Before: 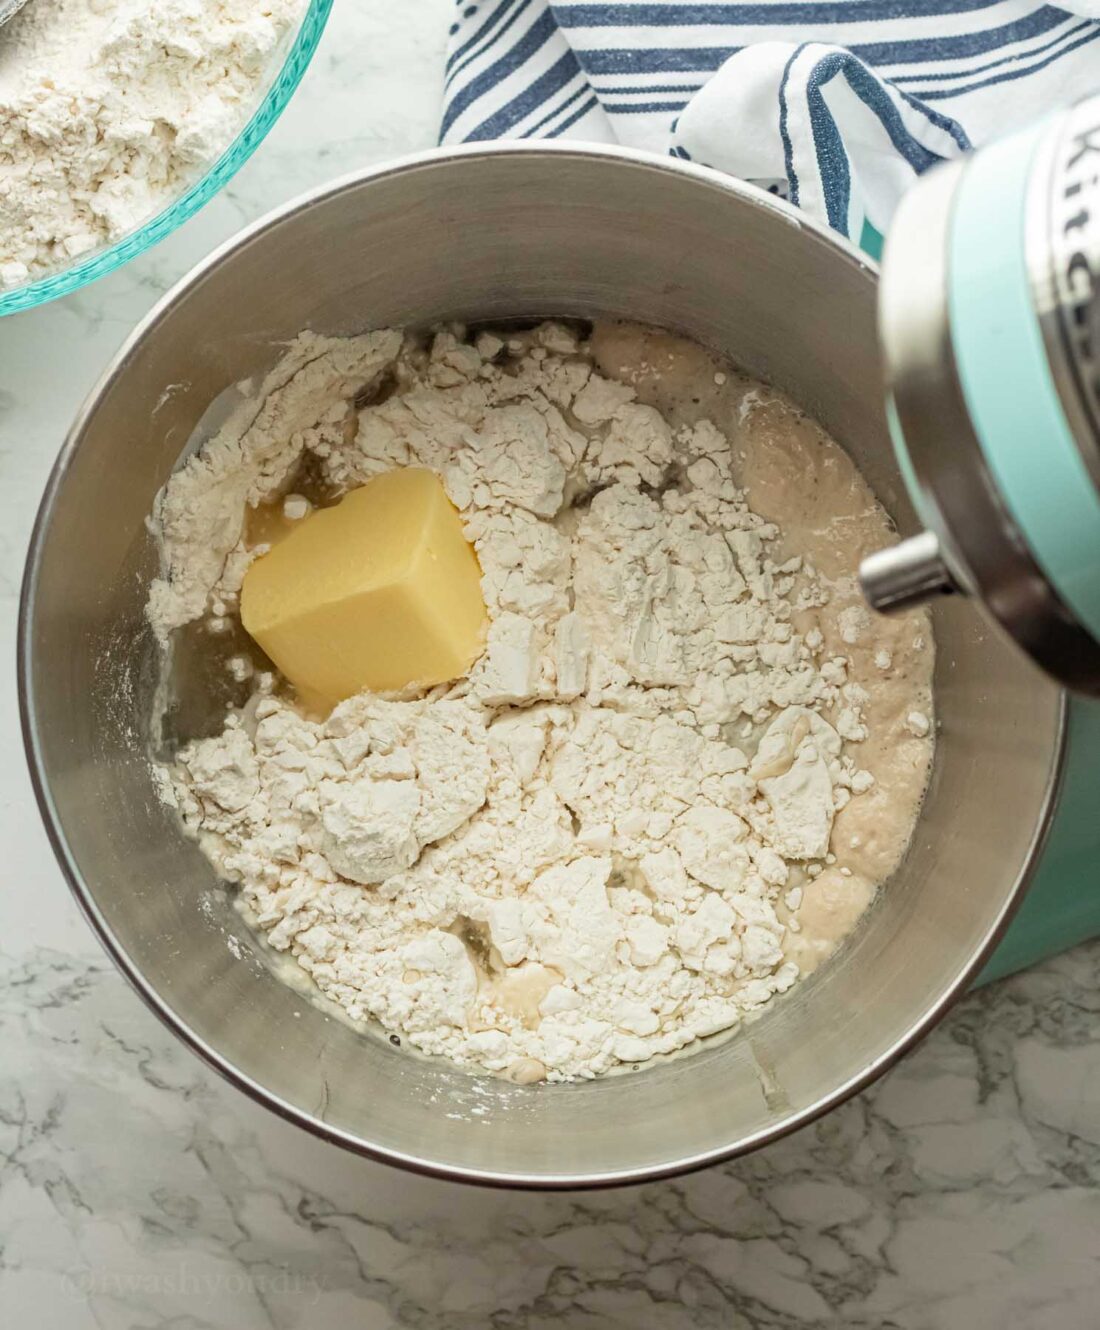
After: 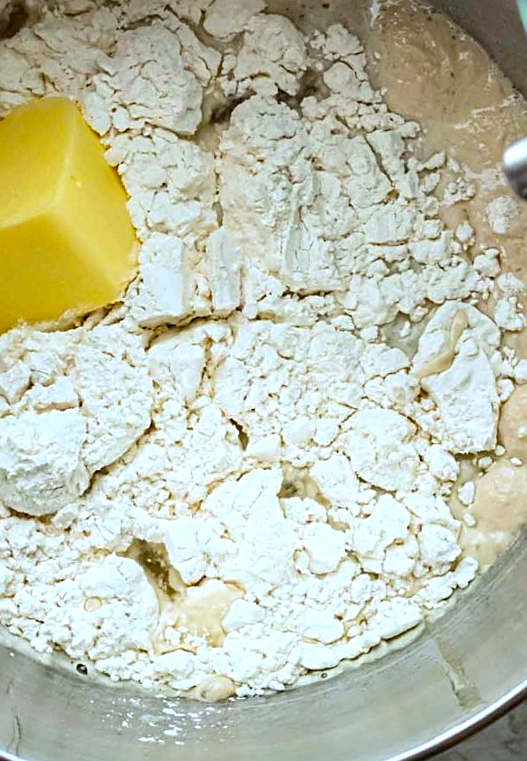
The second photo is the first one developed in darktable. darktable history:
shadows and highlights: shadows 37.27, highlights -28.18, soften with gaussian
crop: left 31.379%, top 24.658%, right 20.326%, bottom 6.628%
sharpen: on, module defaults
color balance rgb: linear chroma grading › global chroma 15%, perceptual saturation grading › global saturation 30%
rotate and perspective: rotation -5°, crop left 0.05, crop right 0.952, crop top 0.11, crop bottom 0.89
white balance: red 0.926, green 1.003, blue 1.133
tone equalizer: -8 EV -0.417 EV, -7 EV -0.389 EV, -6 EV -0.333 EV, -5 EV -0.222 EV, -3 EV 0.222 EV, -2 EV 0.333 EV, -1 EV 0.389 EV, +0 EV 0.417 EV, edges refinement/feathering 500, mask exposure compensation -1.57 EV, preserve details no
